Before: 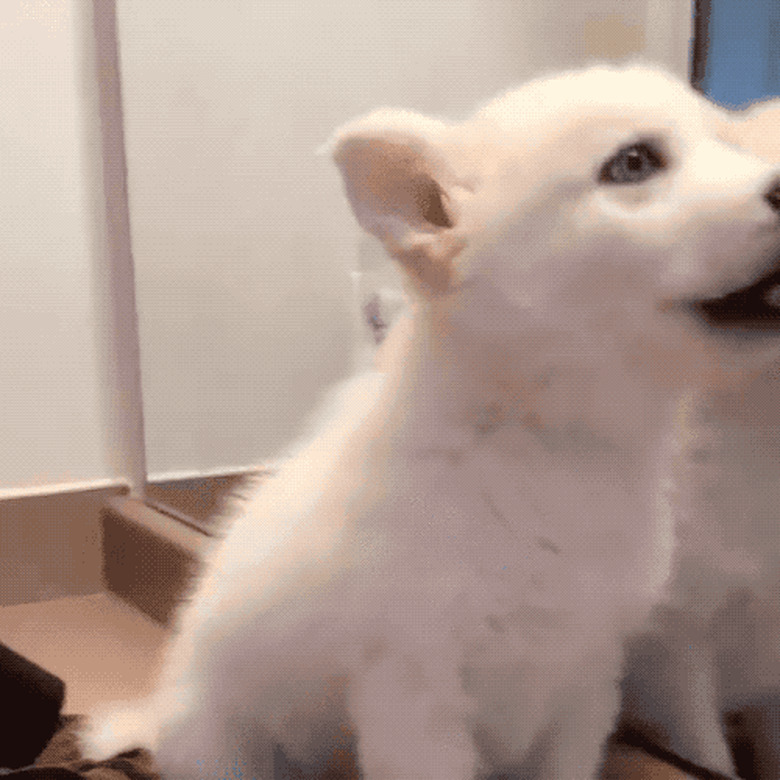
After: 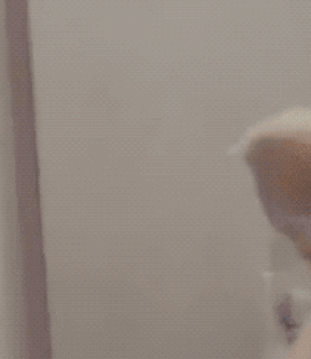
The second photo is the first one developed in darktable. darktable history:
exposure: black level correction -0.017, exposure -1.104 EV, compensate highlight preservation false
crop and rotate: left 11.294%, top 0.113%, right 48.803%, bottom 53.739%
